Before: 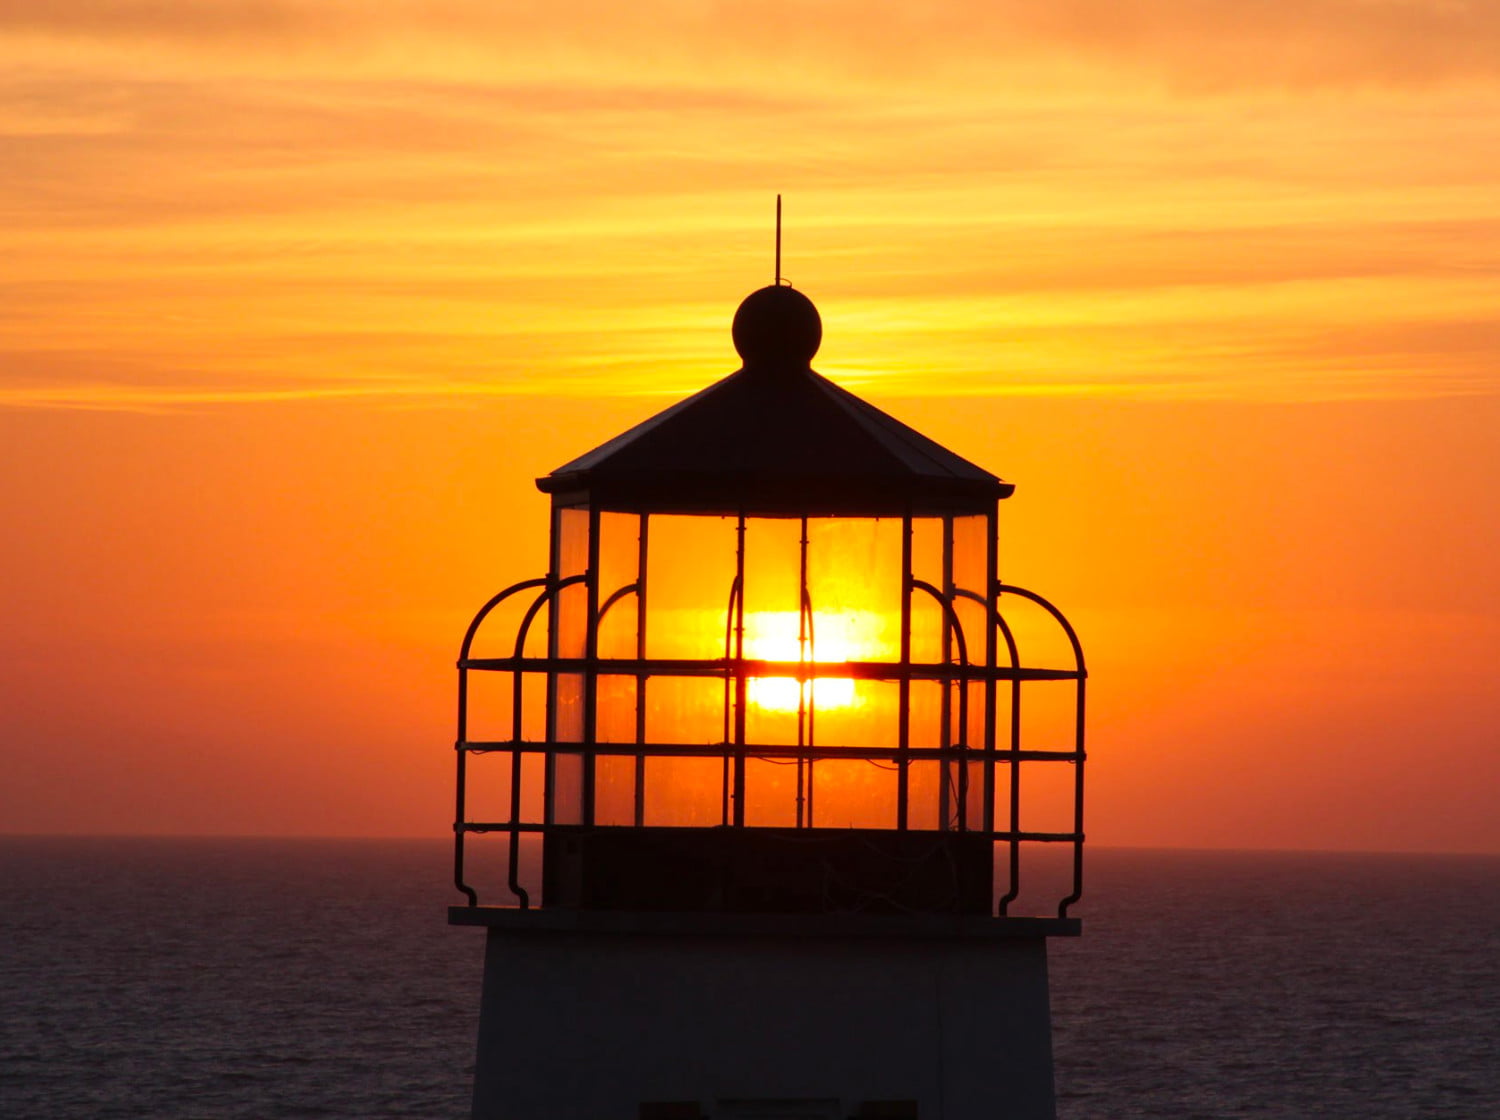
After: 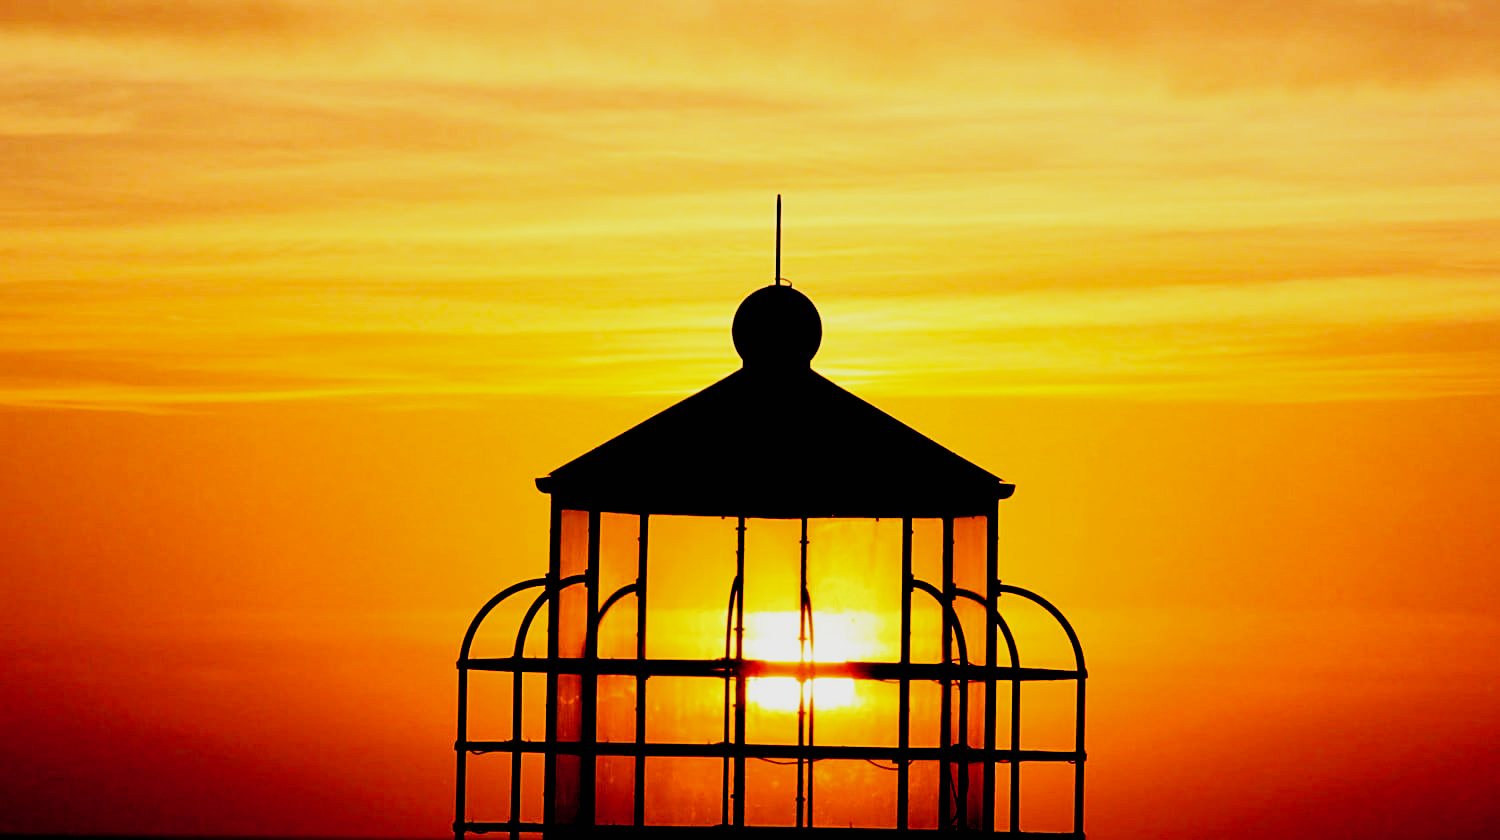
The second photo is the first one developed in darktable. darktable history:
color correction: saturation 0.85
exposure: black level correction 0.056, exposure -0.039 EV, compensate highlight preservation false
sharpen: radius 1.864, amount 0.398, threshold 1.271
sigmoid: contrast 2, skew -0.2, preserve hue 0%, red attenuation 0.1, red rotation 0.035, green attenuation 0.1, green rotation -0.017, blue attenuation 0.15, blue rotation -0.052, base primaries Rec2020
crop: bottom 24.967%
